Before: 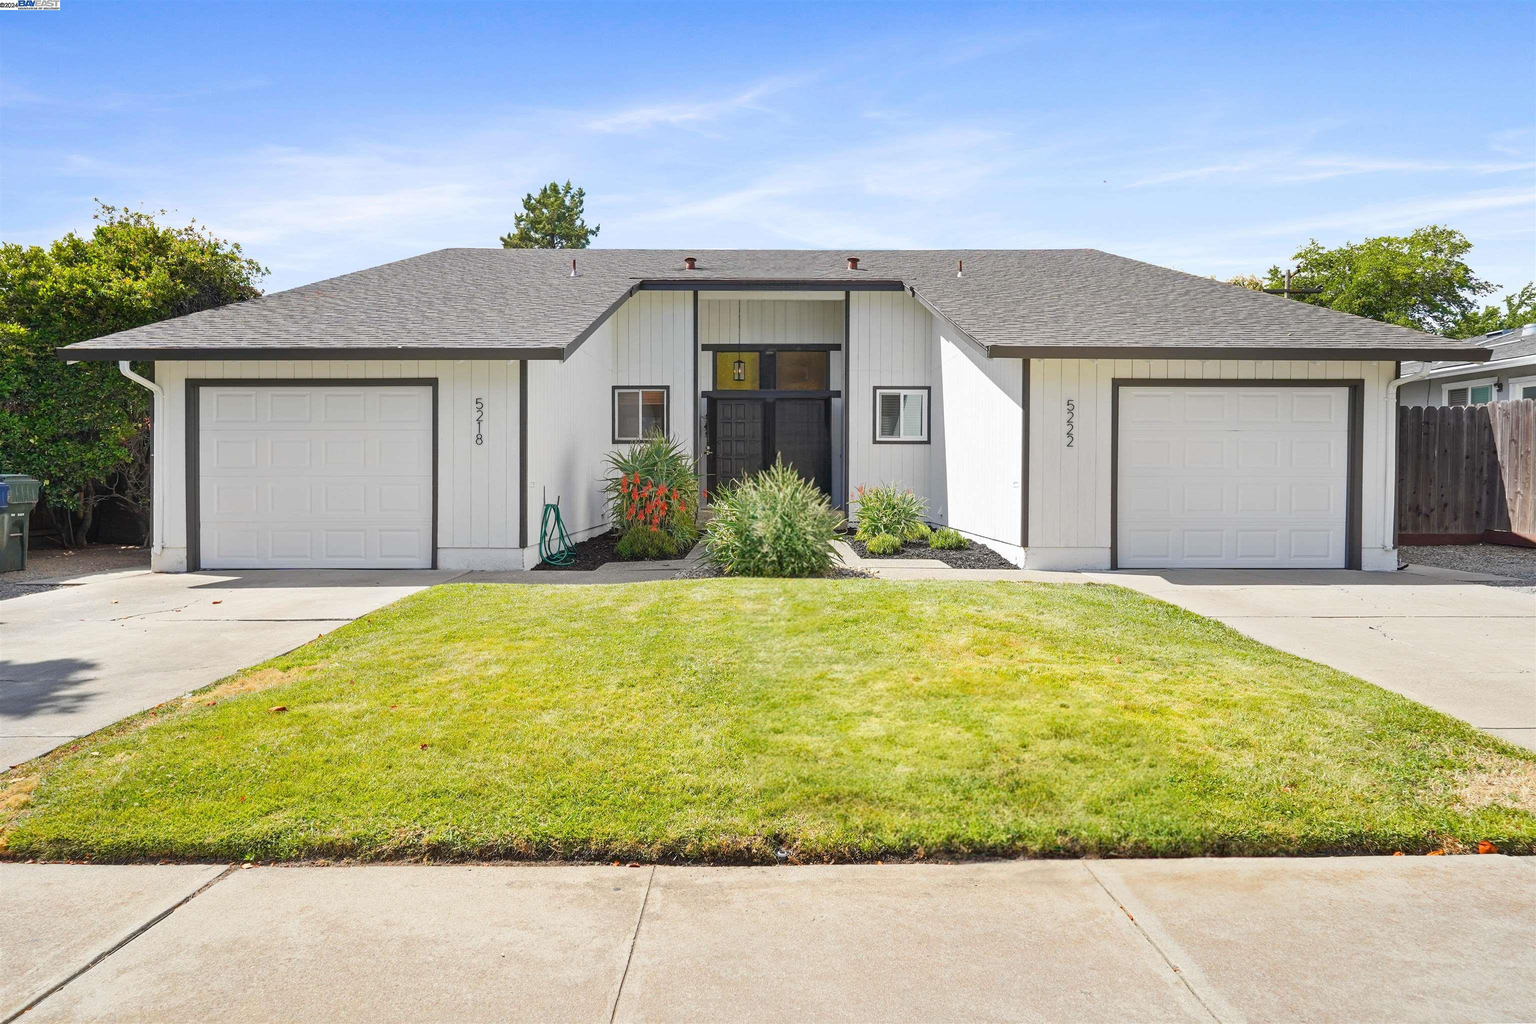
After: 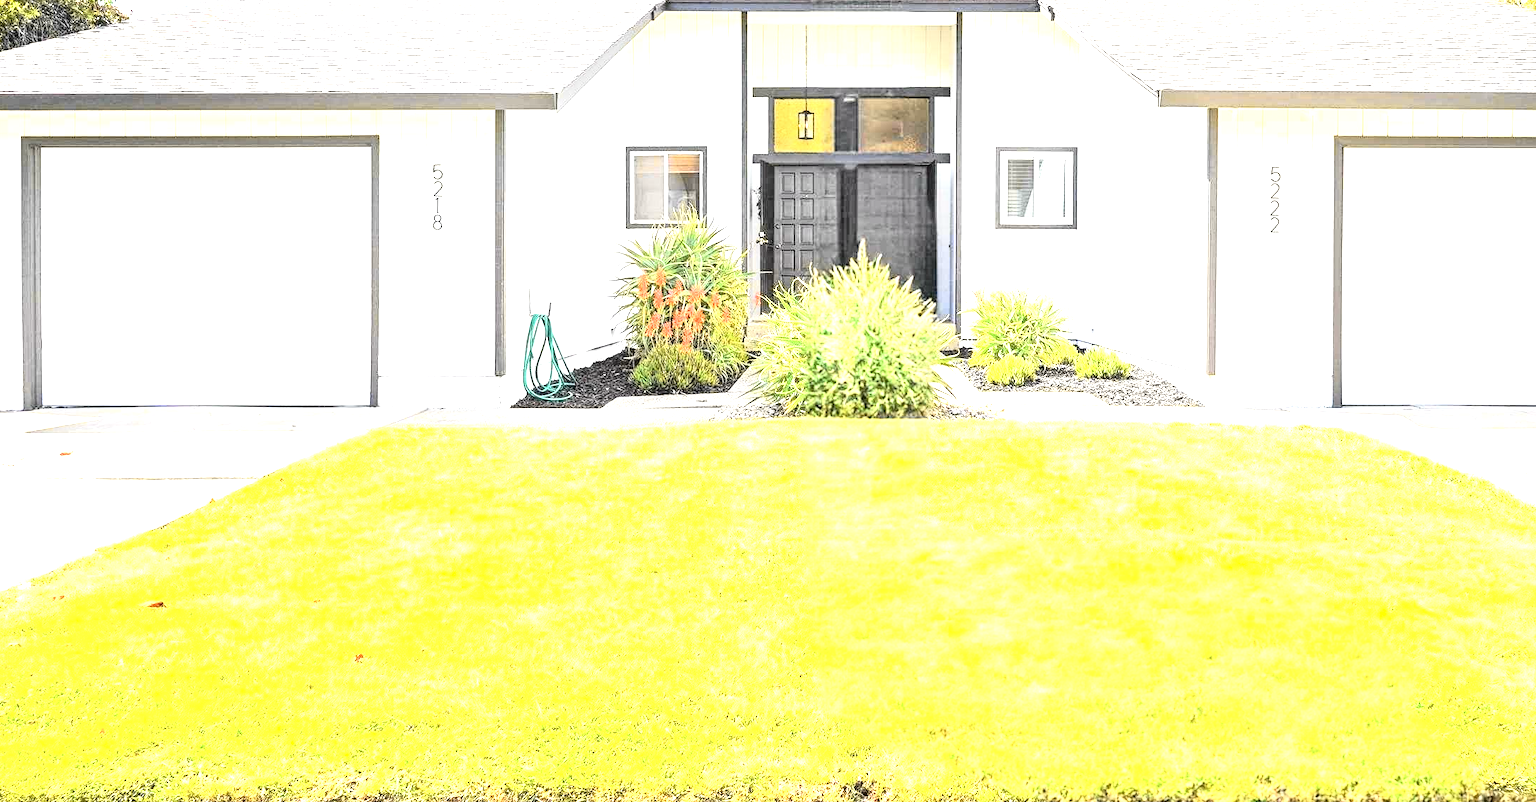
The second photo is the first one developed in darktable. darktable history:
exposure: black level correction 0.001, exposure 2 EV, compensate highlight preservation false
tone curve: curves: ch0 [(0, 0.013) (0.129, 0.1) (0.327, 0.382) (0.489, 0.573) (0.66, 0.748) (0.858, 0.926) (1, 0.977)]; ch1 [(0, 0) (0.353, 0.344) (0.45, 0.46) (0.498, 0.498) (0.521, 0.512) (0.563, 0.559) (0.592, 0.578) (0.647, 0.657) (1, 1)]; ch2 [(0, 0) (0.333, 0.346) (0.375, 0.375) (0.424, 0.43) (0.476, 0.492) (0.502, 0.502) (0.524, 0.531) (0.579, 0.61) (0.612, 0.644) (0.66, 0.715) (1, 1)], color space Lab, independent channels, preserve colors none
local contrast: on, module defaults
tone equalizer: -8 EV -0.75 EV, -7 EV -0.7 EV, -6 EV -0.6 EV, -5 EV -0.4 EV, -3 EV 0.4 EV, -2 EV 0.6 EV, -1 EV 0.7 EV, +0 EV 0.75 EV, edges refinement/feathering 500, mask exposure compensation -1.57 EV, preserve details no
crop: left 11.123%, top 27.61%, right 18.3%, bottom 17.034%
color correction: saturation 0.8
